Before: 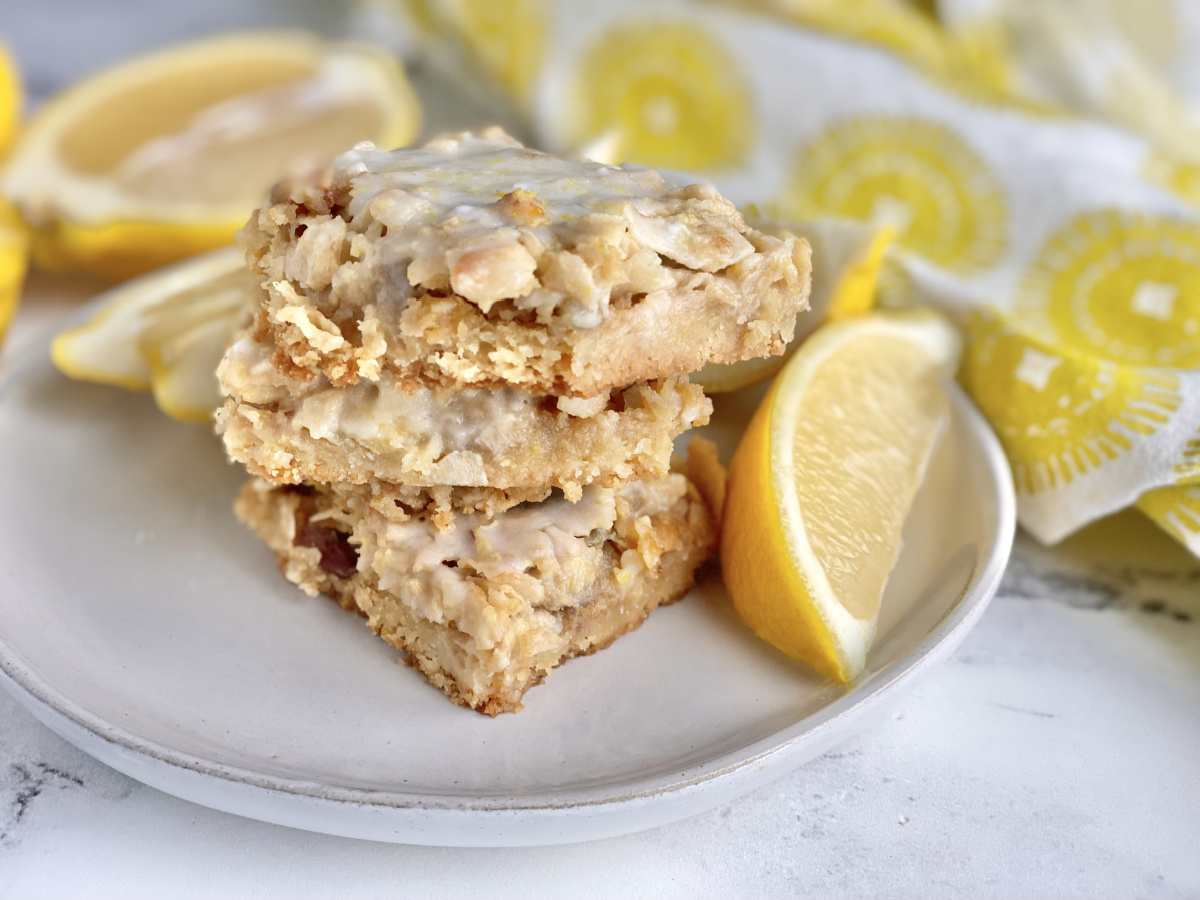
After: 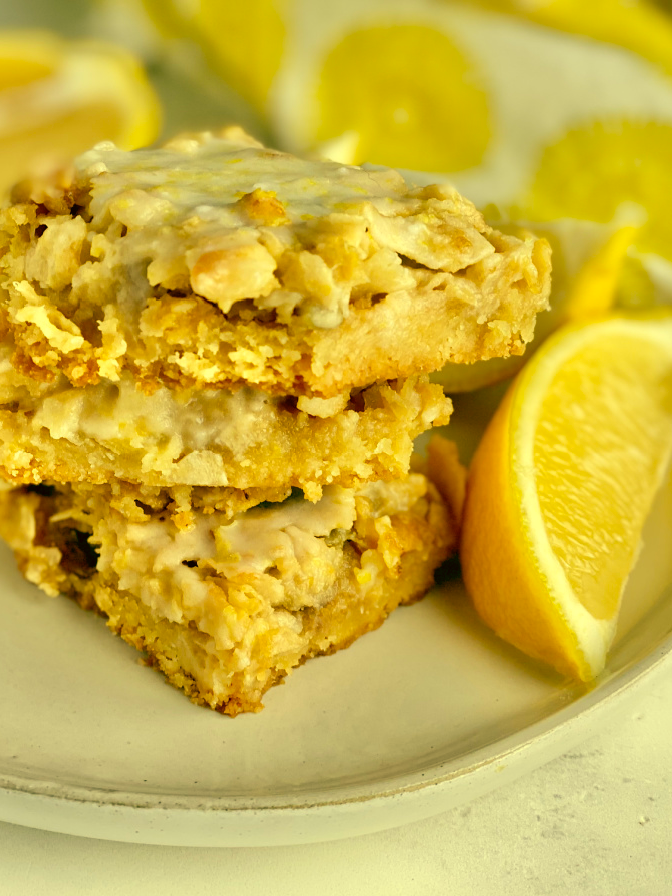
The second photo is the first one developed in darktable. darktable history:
color balance: mode lift, gamma, gain (sRGB), lift [1, 0.69, 1, 1], gamma [1, 1.482, 1, 1], gain [1, 1, 1, 0.802]
crop: left 21.674%, right 22.086%
color correction: highlights a* -1.43, highlights b* 10.12, shadows a* 0.395, shadows b* 19.35
color balance rgb: linear chroma grading › global chroma 33.4%
